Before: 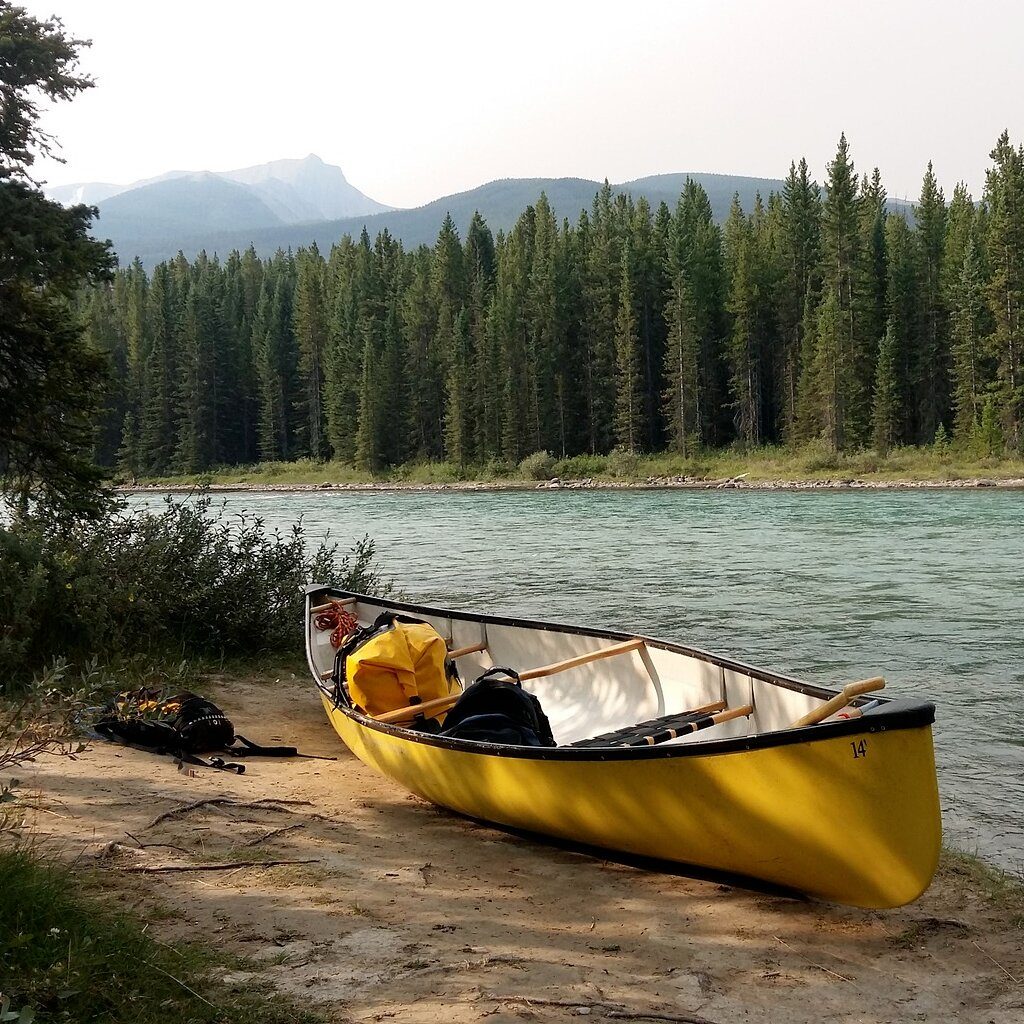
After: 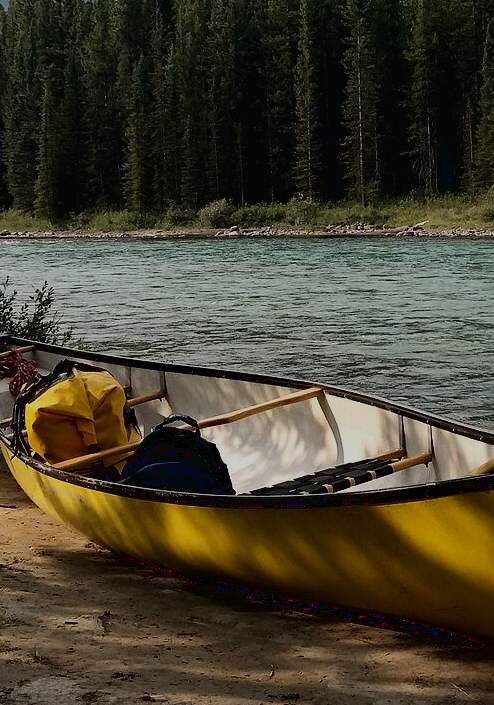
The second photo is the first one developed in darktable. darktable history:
exposure: exposure -2.024 EV, compensate exposure bias true, compensate highlight preservation false
haze removal: compatibility mode true, adaptive false
base curve: curves: ch0 [(0, 0.003) (0.001, 0.002) (0.006, 0.004) (0.02, 0.022) (0.048, 0.086) (0.094, 0.234) (0.162, 0.431) (0.258, 0.629) (0.385, 0.8) (0.548, 0.918) (0.751, 0.988) (1, 1)]
crop: left 31.362%, top 24.64%, right 20.389%, bottom 6.509%
